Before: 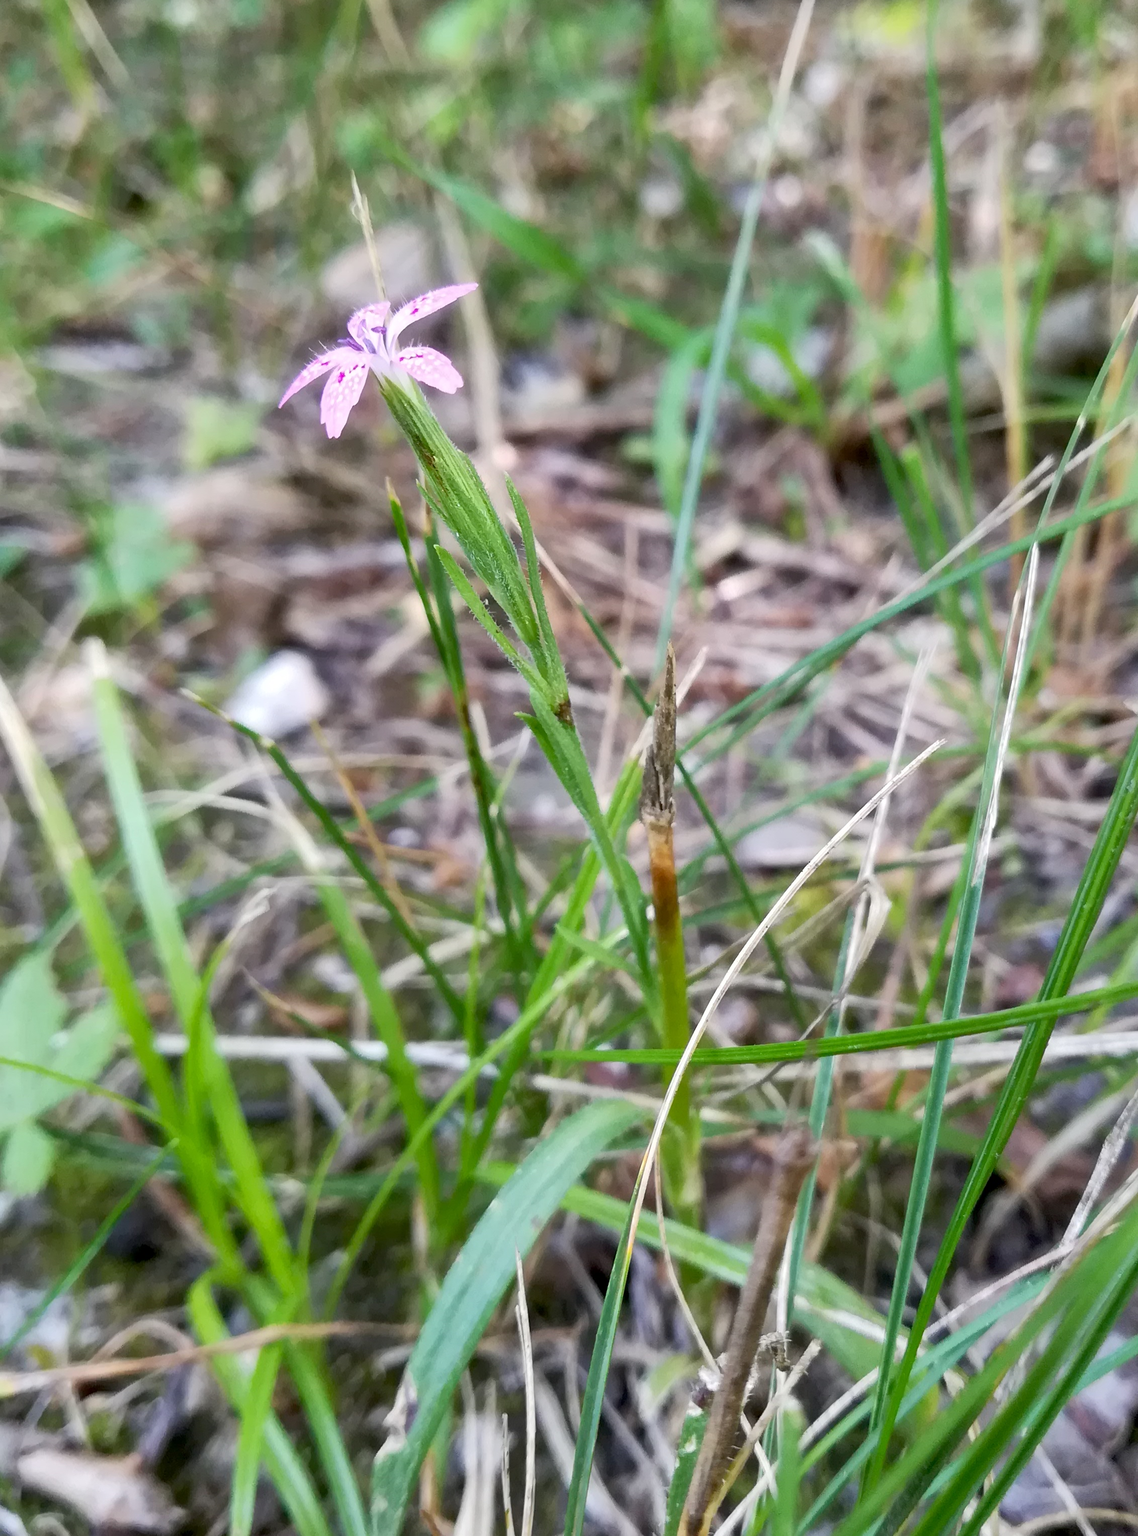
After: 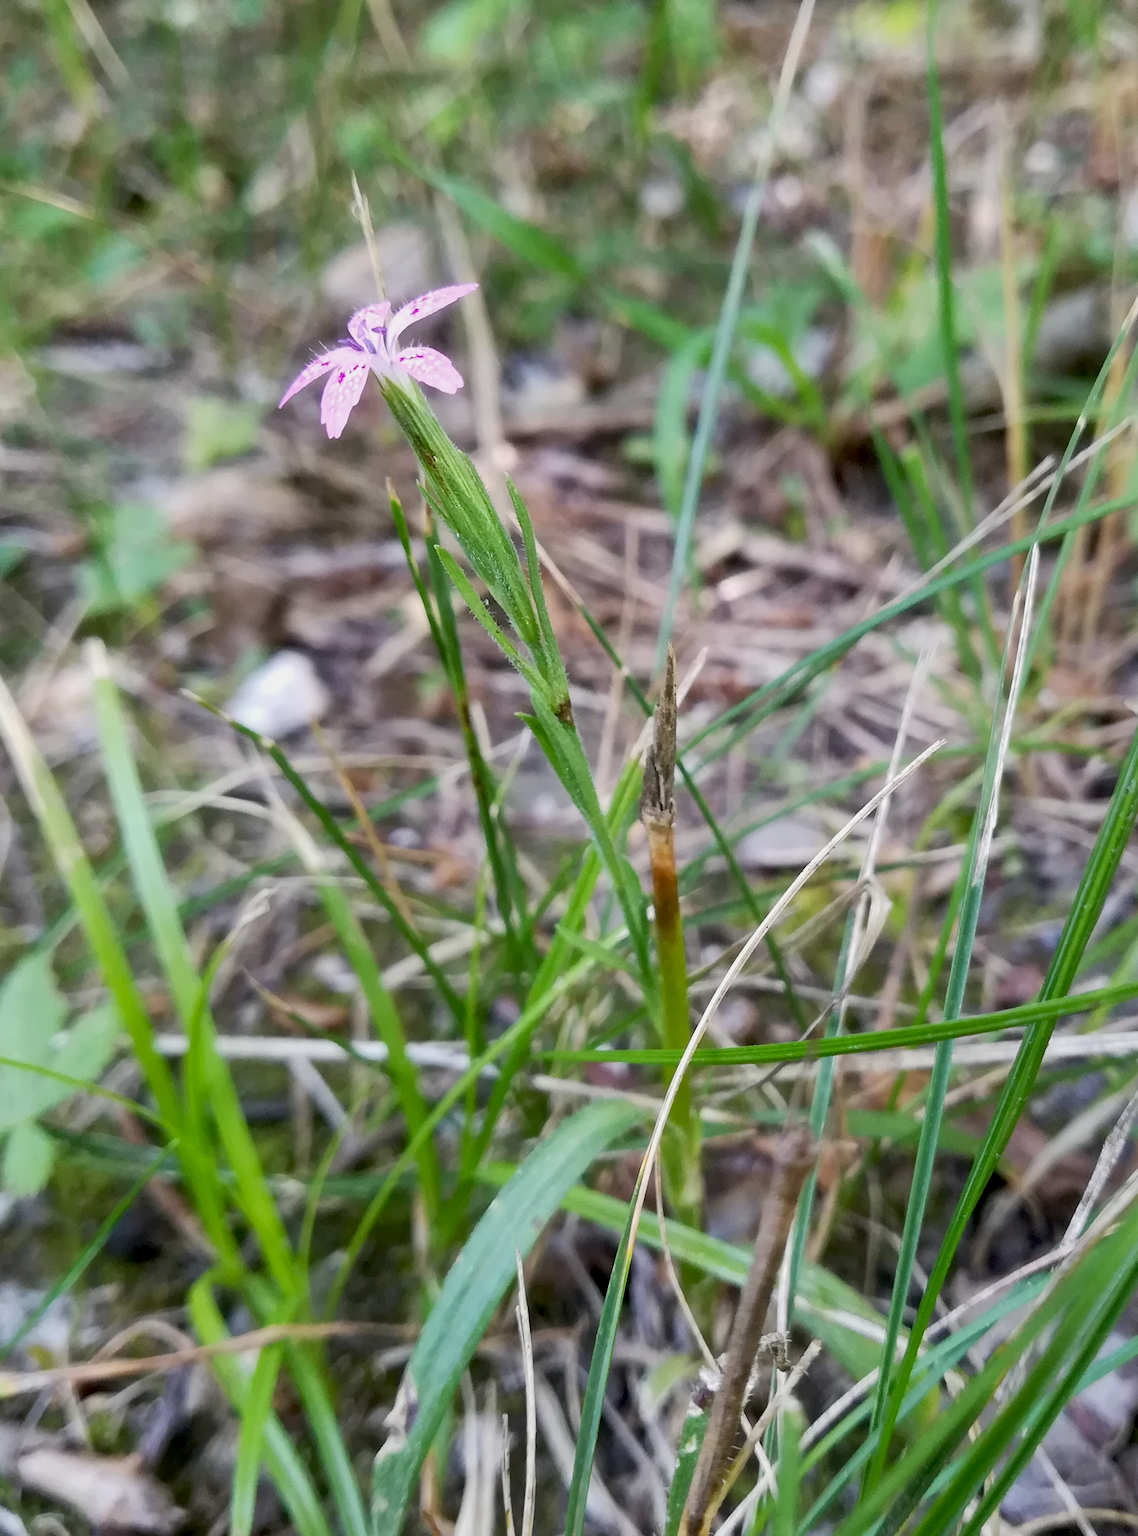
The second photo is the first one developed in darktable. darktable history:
exposure: black level correction 0.001, exposure -0.202 EV, compensate highlight preservation false
